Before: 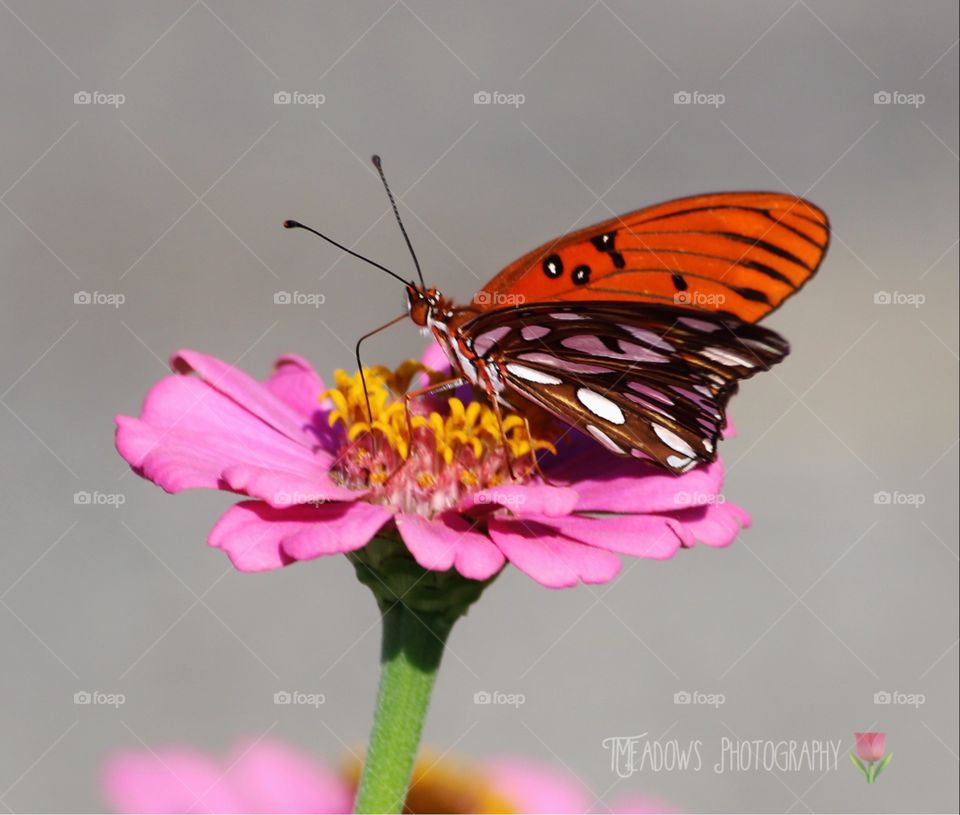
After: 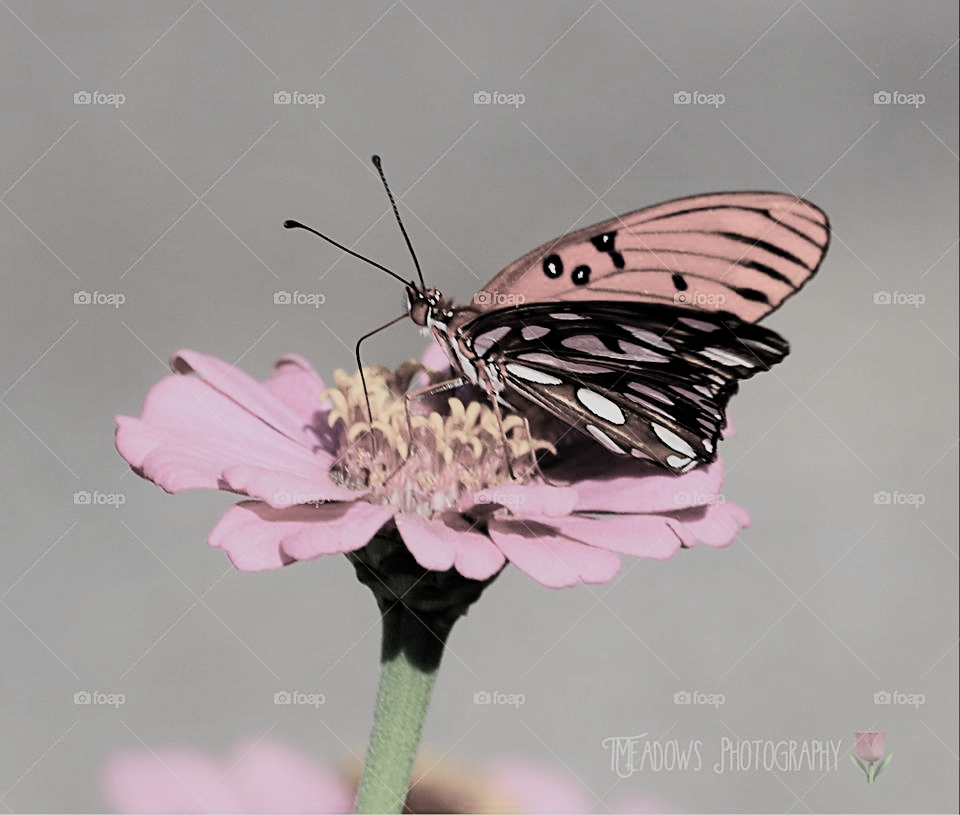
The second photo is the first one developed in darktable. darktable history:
filmic rgb: black relative exposure -5.12 EV, white relative exposure 3.99 EV, hardness 2.9, contrast 1.3, highlights saturation mix -30.25%, color science v5 (2021), contrast in shadows safe, contrast in highlights safe
sharpen: amount 0.55
